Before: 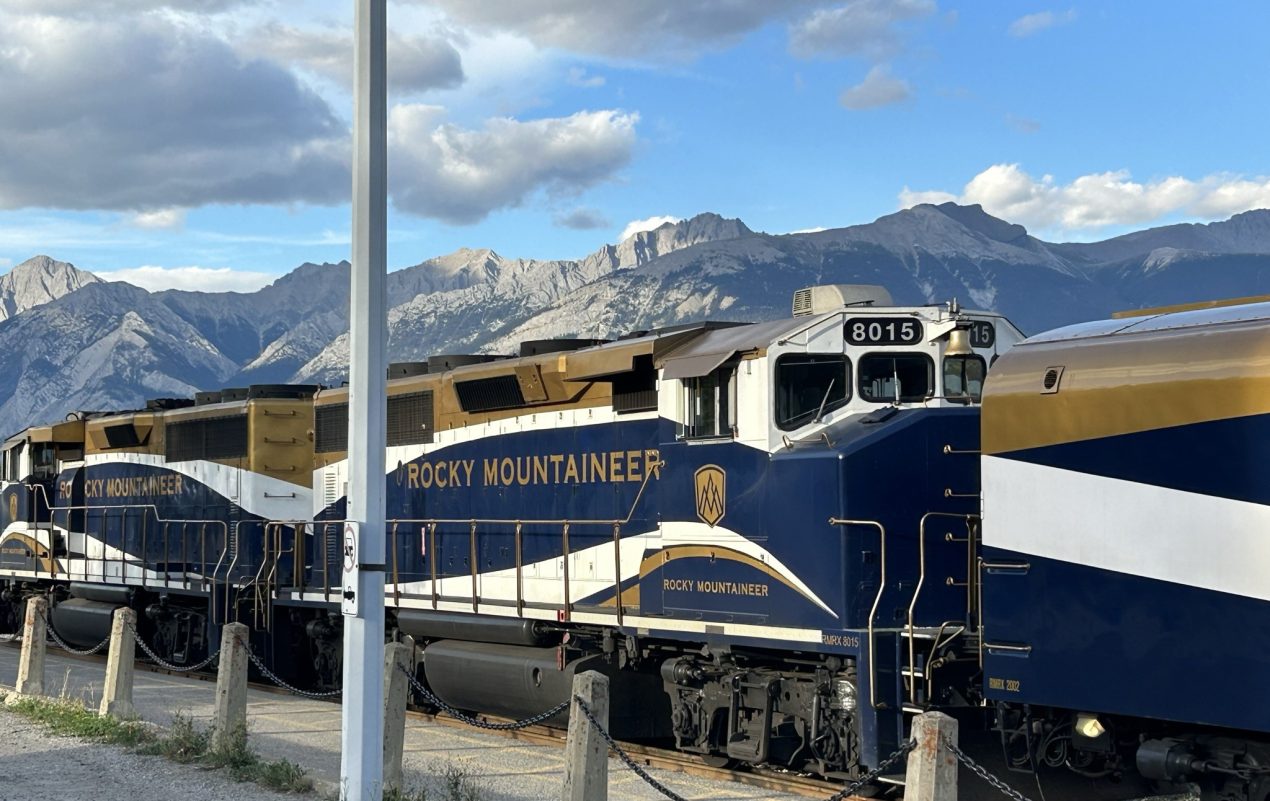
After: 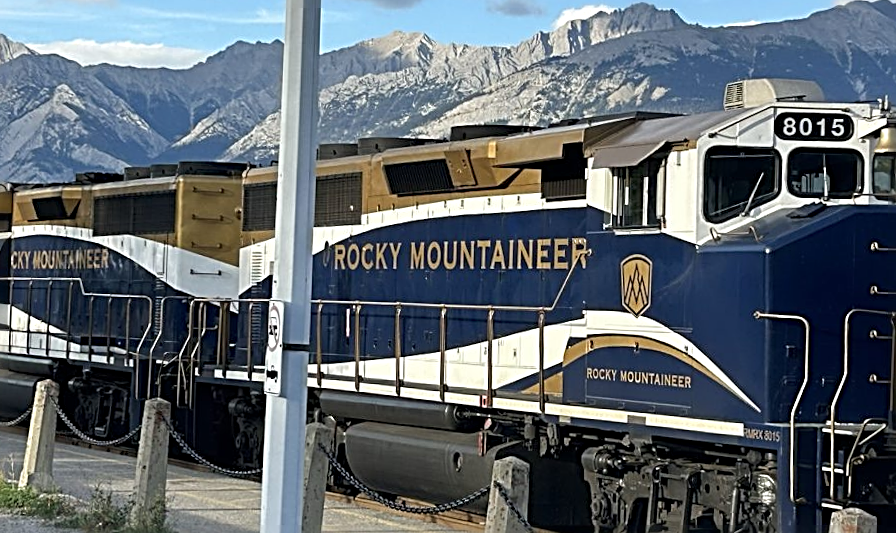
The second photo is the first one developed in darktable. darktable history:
crop: left 6.488%, top 27.668%, right 24.183%, bottom 8.656%
sharpen: radius 3.025, amount 0.757
rotate and perspective: rotation 1.72°, automatic cropping off
base curve: curves: ch0 [(0, 0) (0.283, 0.295) (1, 1)], preserve colors none
